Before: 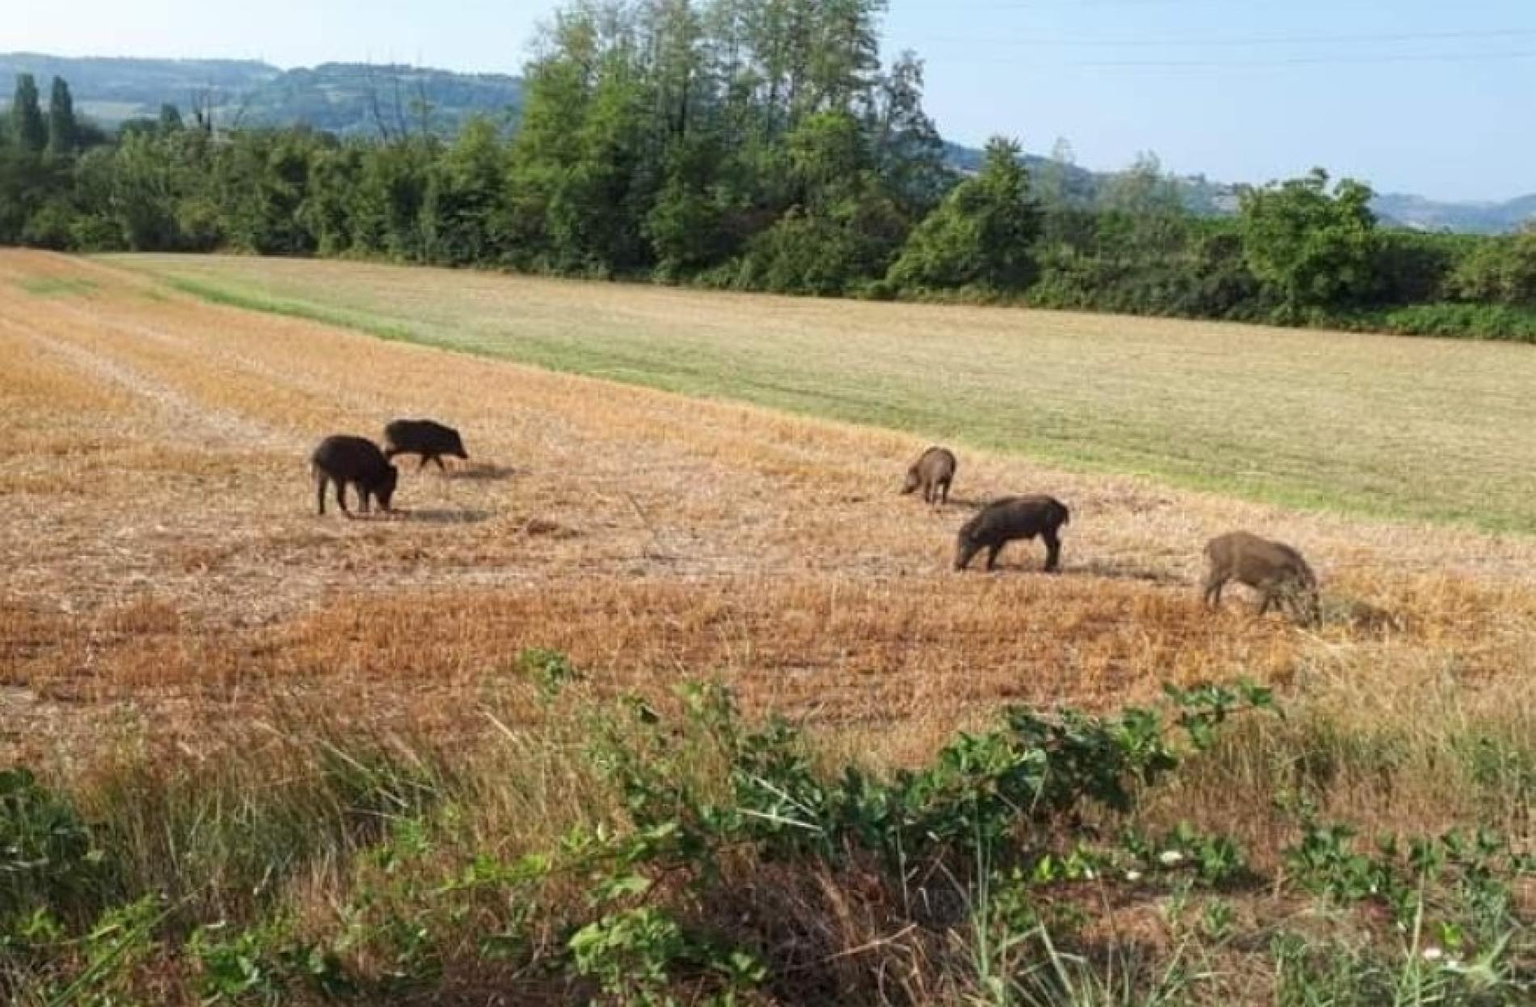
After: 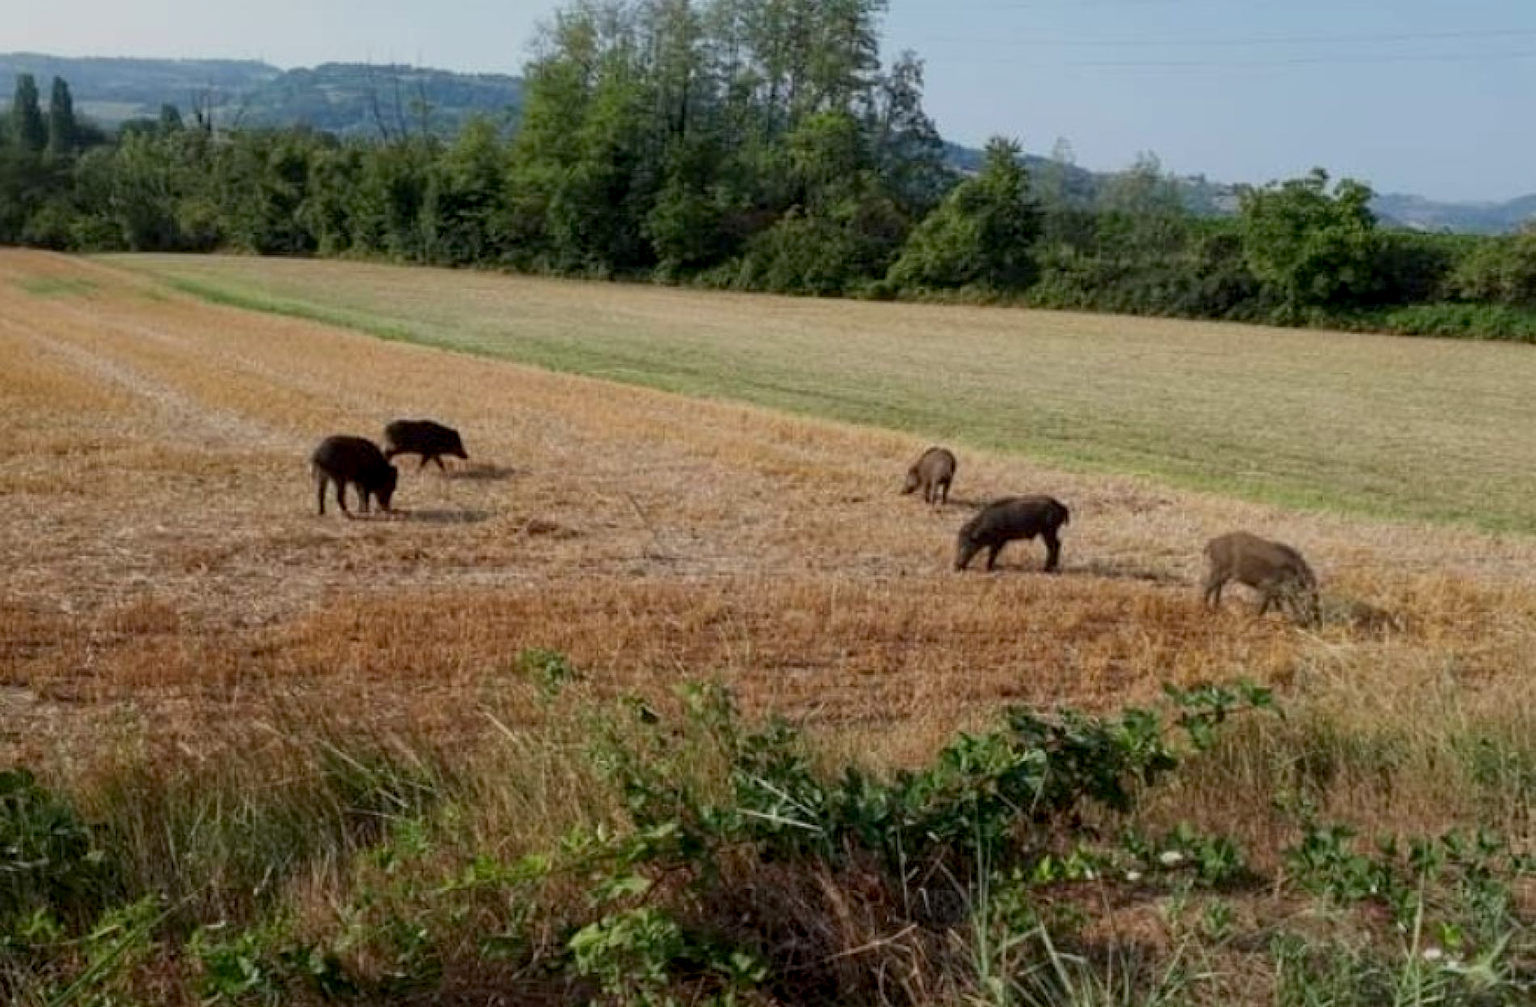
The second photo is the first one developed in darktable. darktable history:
exposure: black level correction 0.009, exposure -0.638 EV, compensate highlight preservation false
